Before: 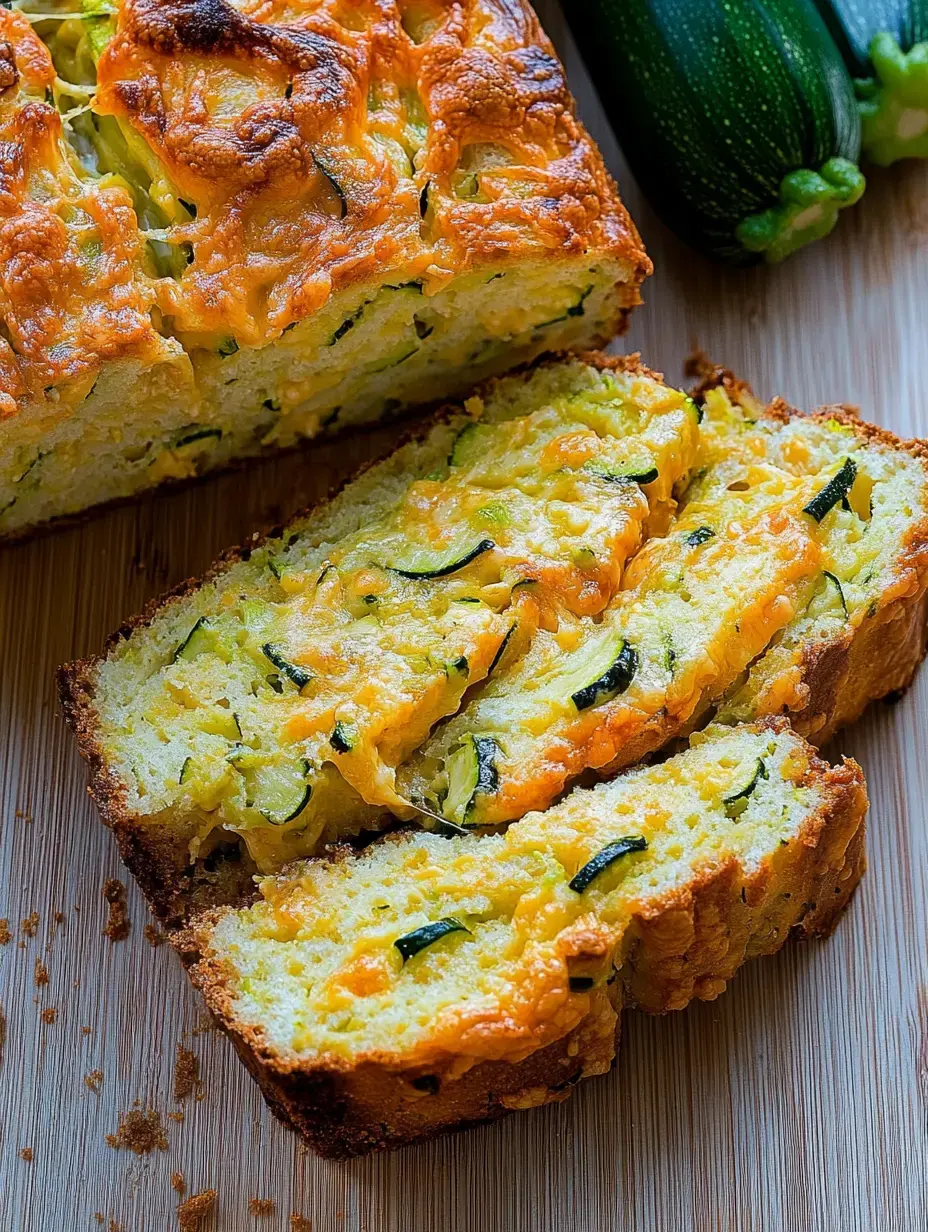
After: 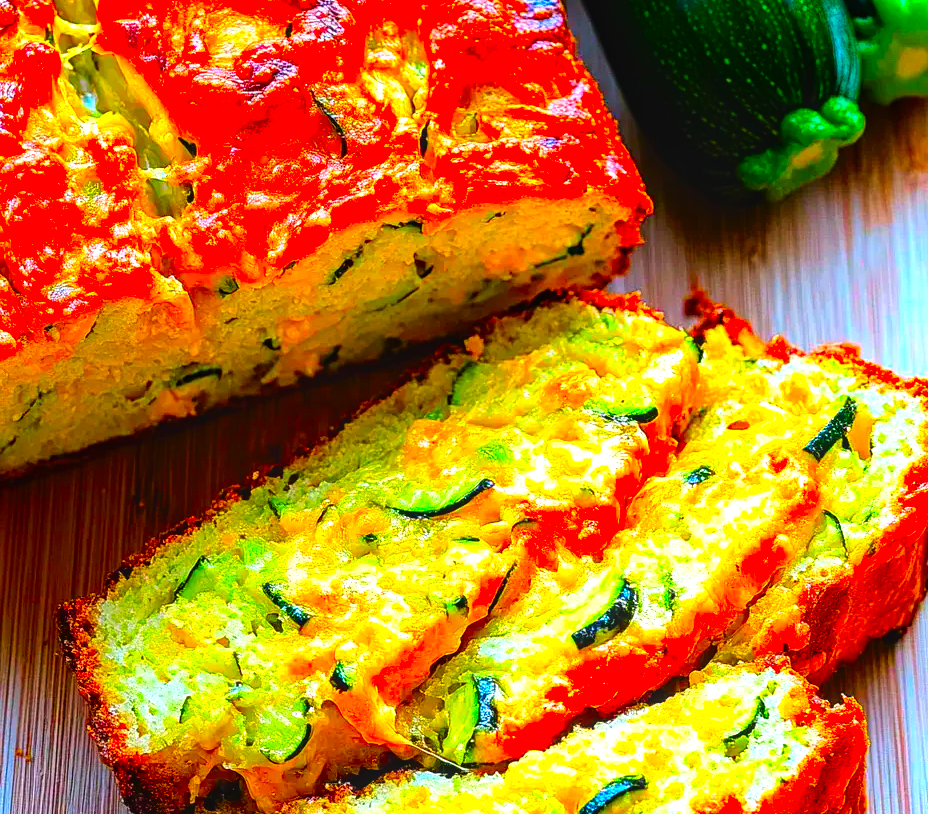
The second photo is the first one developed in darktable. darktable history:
crop and rotate: top 4.961%, bottom 28.963%
exposure: compensate highlight preservation false
color correction: highlights b* -0.024, saturation 2.96
tone equalizer: -8 EV -1.07 EV, -7 EV -1.03 EV, -6 EV -0.836 EV, -5 EV -0.584 EV, -3 EV 0.611 EV, -2 EV 0.894 EV, -1 EV 0.987 EV, +0 EV 1.08 EV
local contrast: detail 114%
